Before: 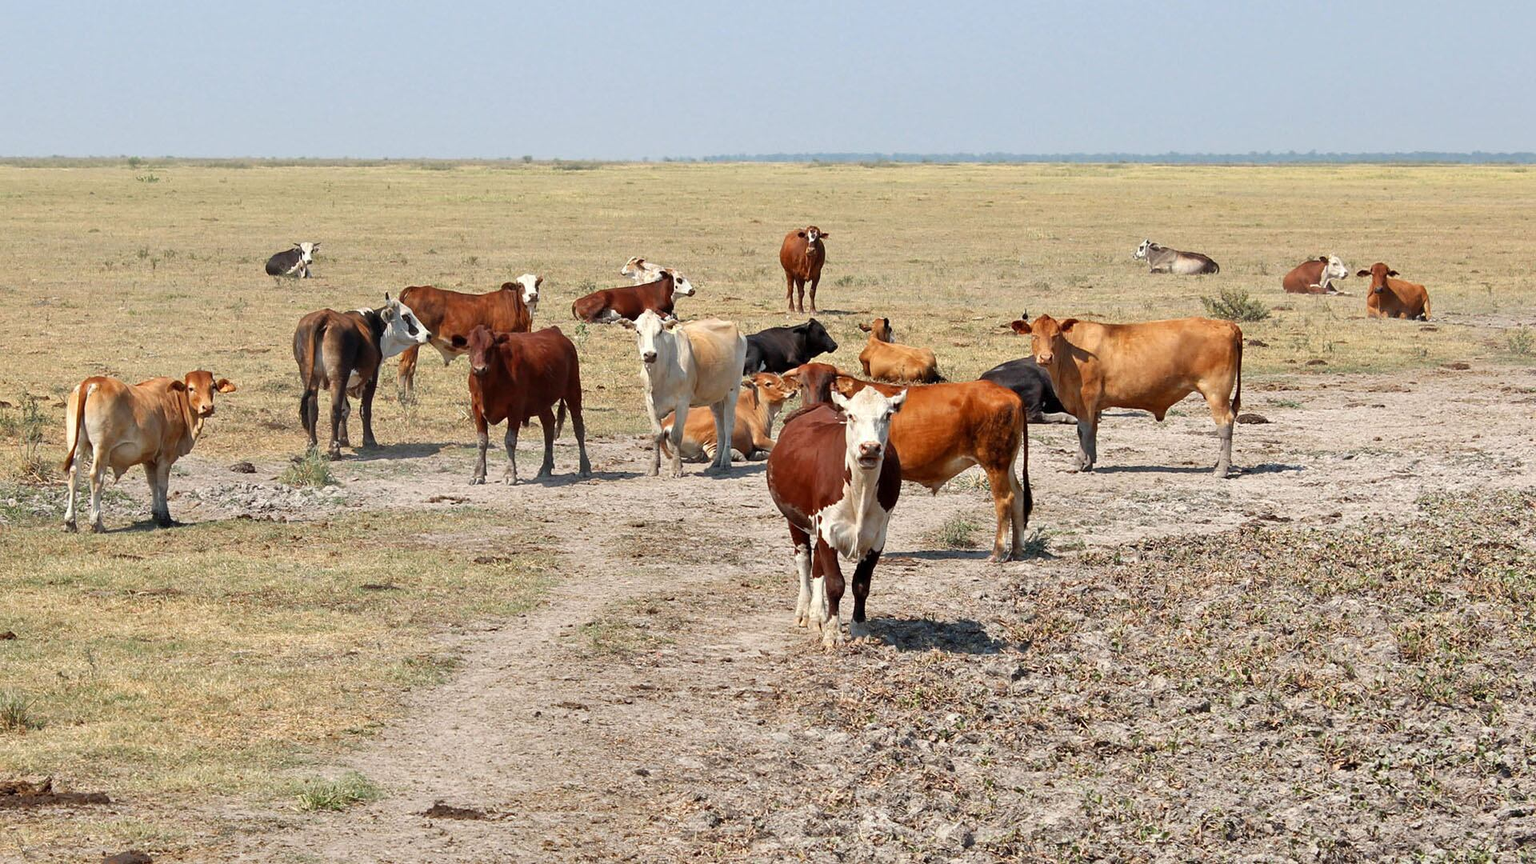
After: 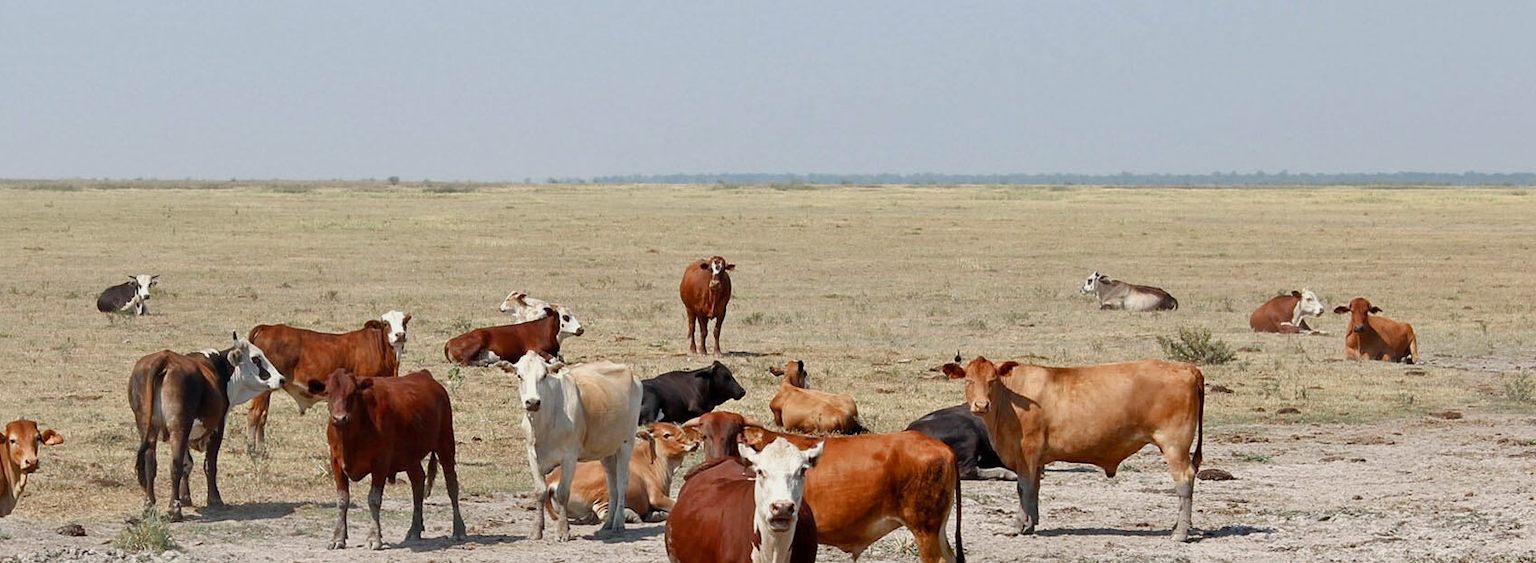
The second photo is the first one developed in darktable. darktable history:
crop and rotate: left 11.735%, bottom 42.355%
exposure: exposure -0.212 EV, compensate highlight preservation false
color balance rgb: perceptual saturation grading › global saturation 0.779%, perceptual saturation grading › highlights -32.49%, perceptual saturation grading › mid-tones 5.427%, perceptual saturation grading › shadows 18.459%
